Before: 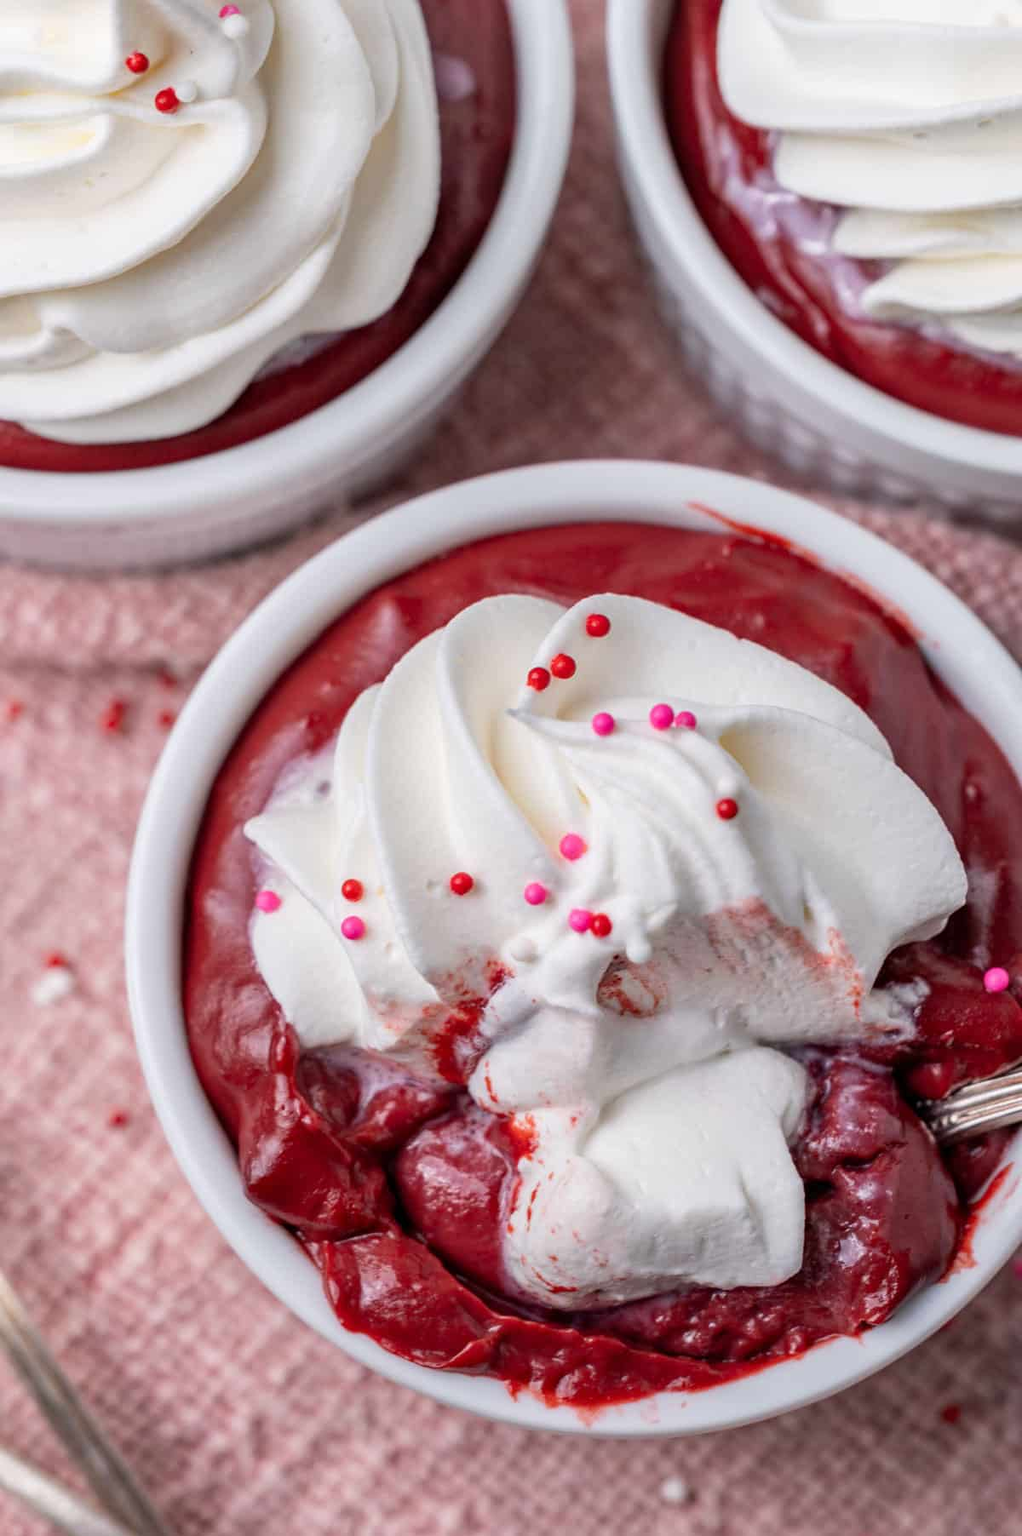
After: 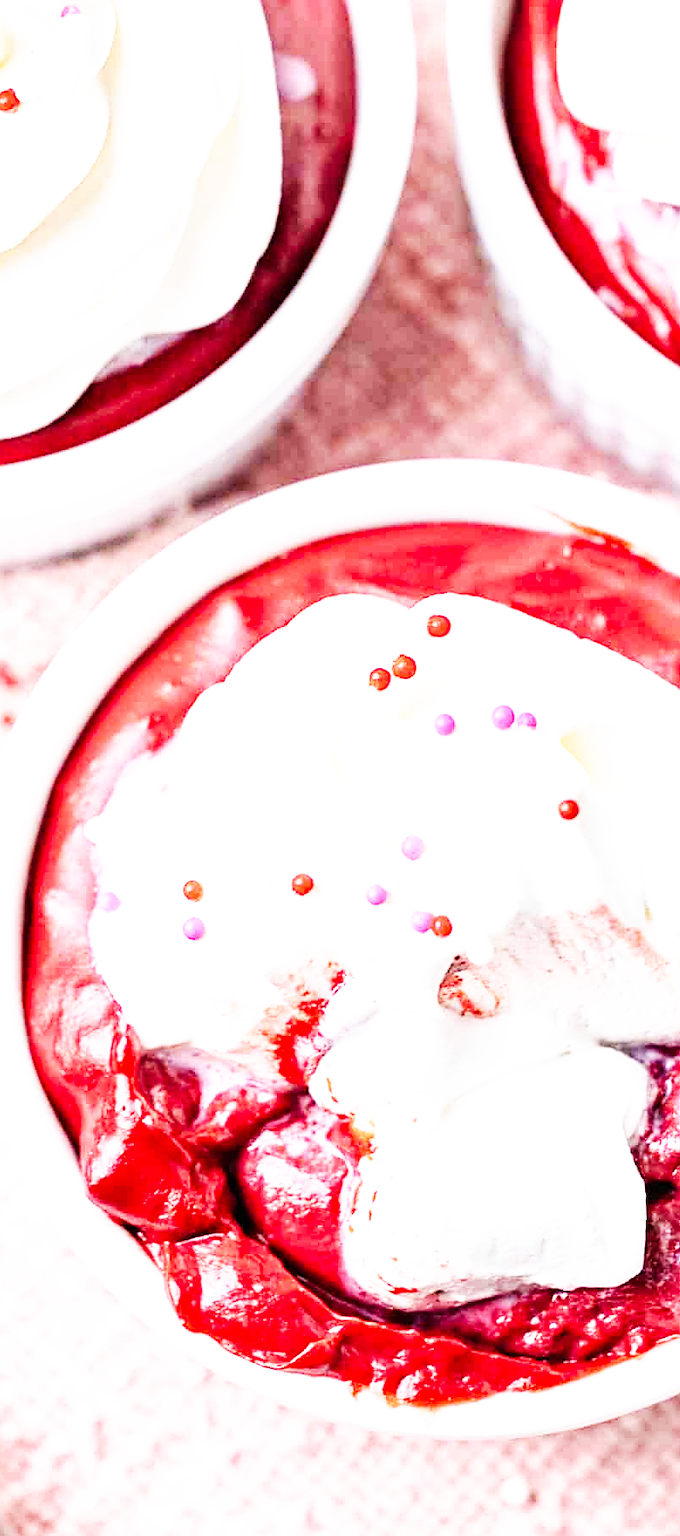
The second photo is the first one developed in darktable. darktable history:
sharpen: on, module defaults
crop and rotate: left 15.615%, right 17.725%
base curve: curves: ch0 [(0, 0) (0.007, 0.004) (0.027, 0.03) (0.046, 0.07) (0.207, 0.54) (0.442, 0.872) (0.673, 0.972) (1, 1)], preserve colors none
exposure: black level correction 0, exposure 1.199 EV, compensate highlight preservation false
